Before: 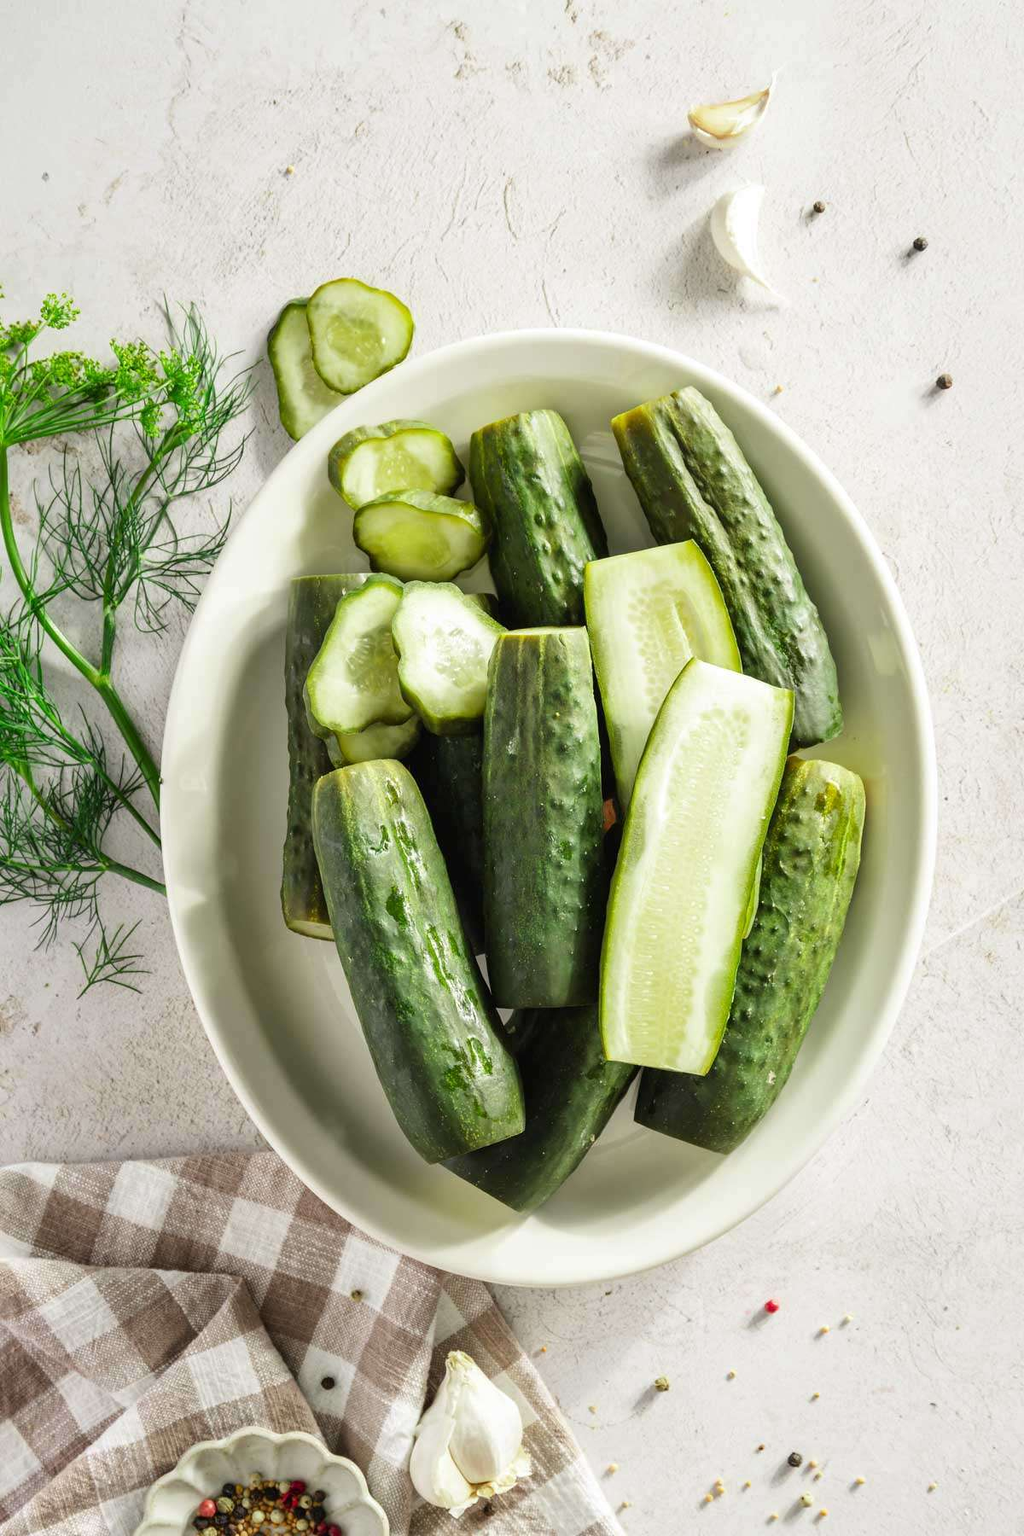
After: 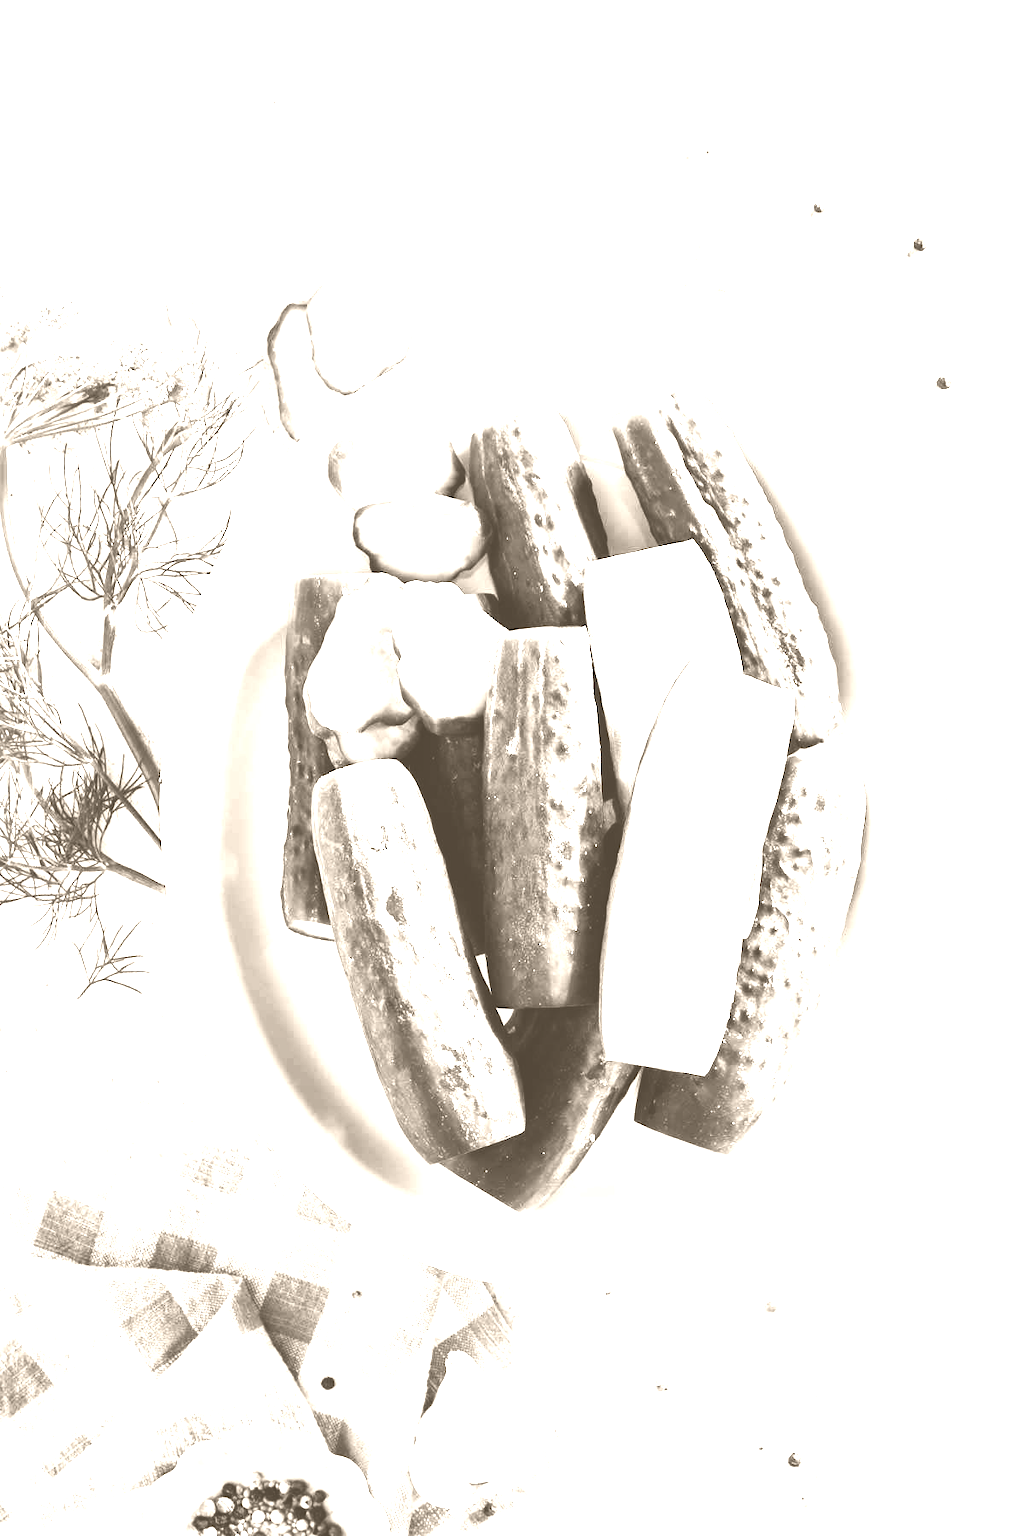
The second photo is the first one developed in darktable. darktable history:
colorize: hue 34.49°, saturation 35.33%, source mix 100%, version 1
tone equalizer: -8 EV -1.08 EV, -7 EV -1.01 EV, -6 EV -0.867 EV, -5 EV -0.578 EV, -3 EV 0.578 EV, -2 EV 0.867 EV, -1 EV 1.01 EV, +0 EV 1.08 EV, edges refinement/feathering 500, mask exposure compensation -1.57 EV, preserve details no
exposure: black level correction 0, exposure 0.7 EV, compensate exposure bias true, compensate highlight preservation false
